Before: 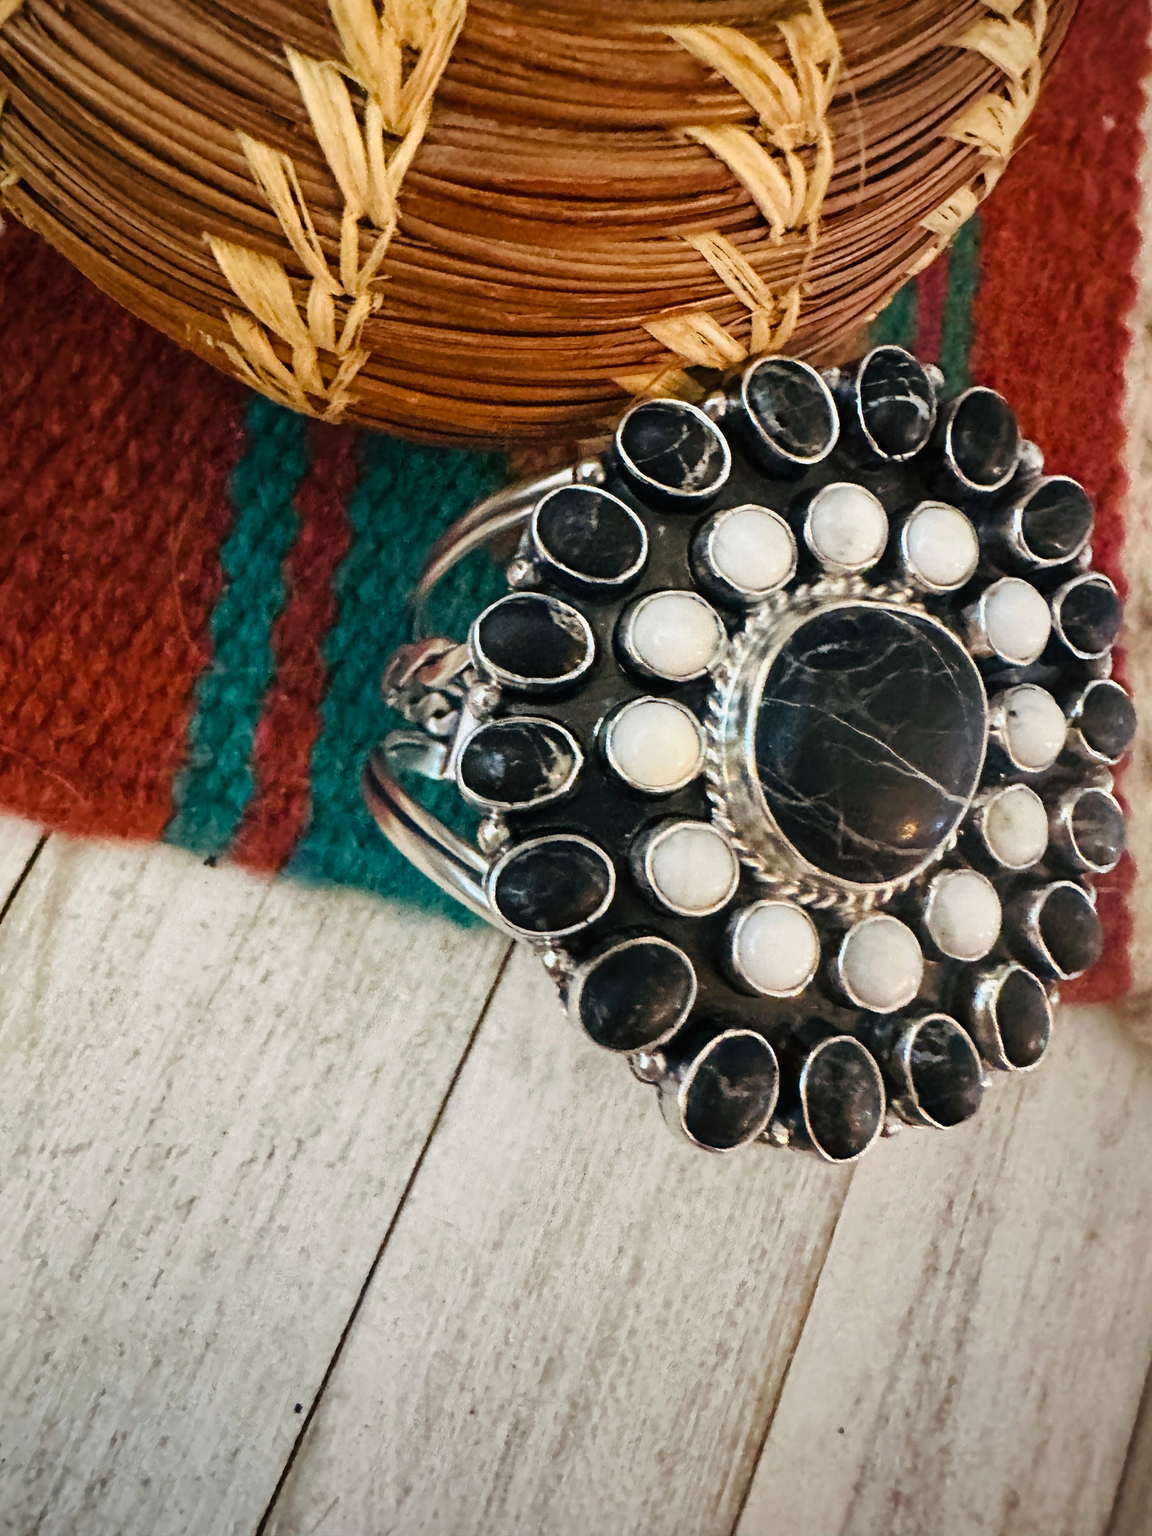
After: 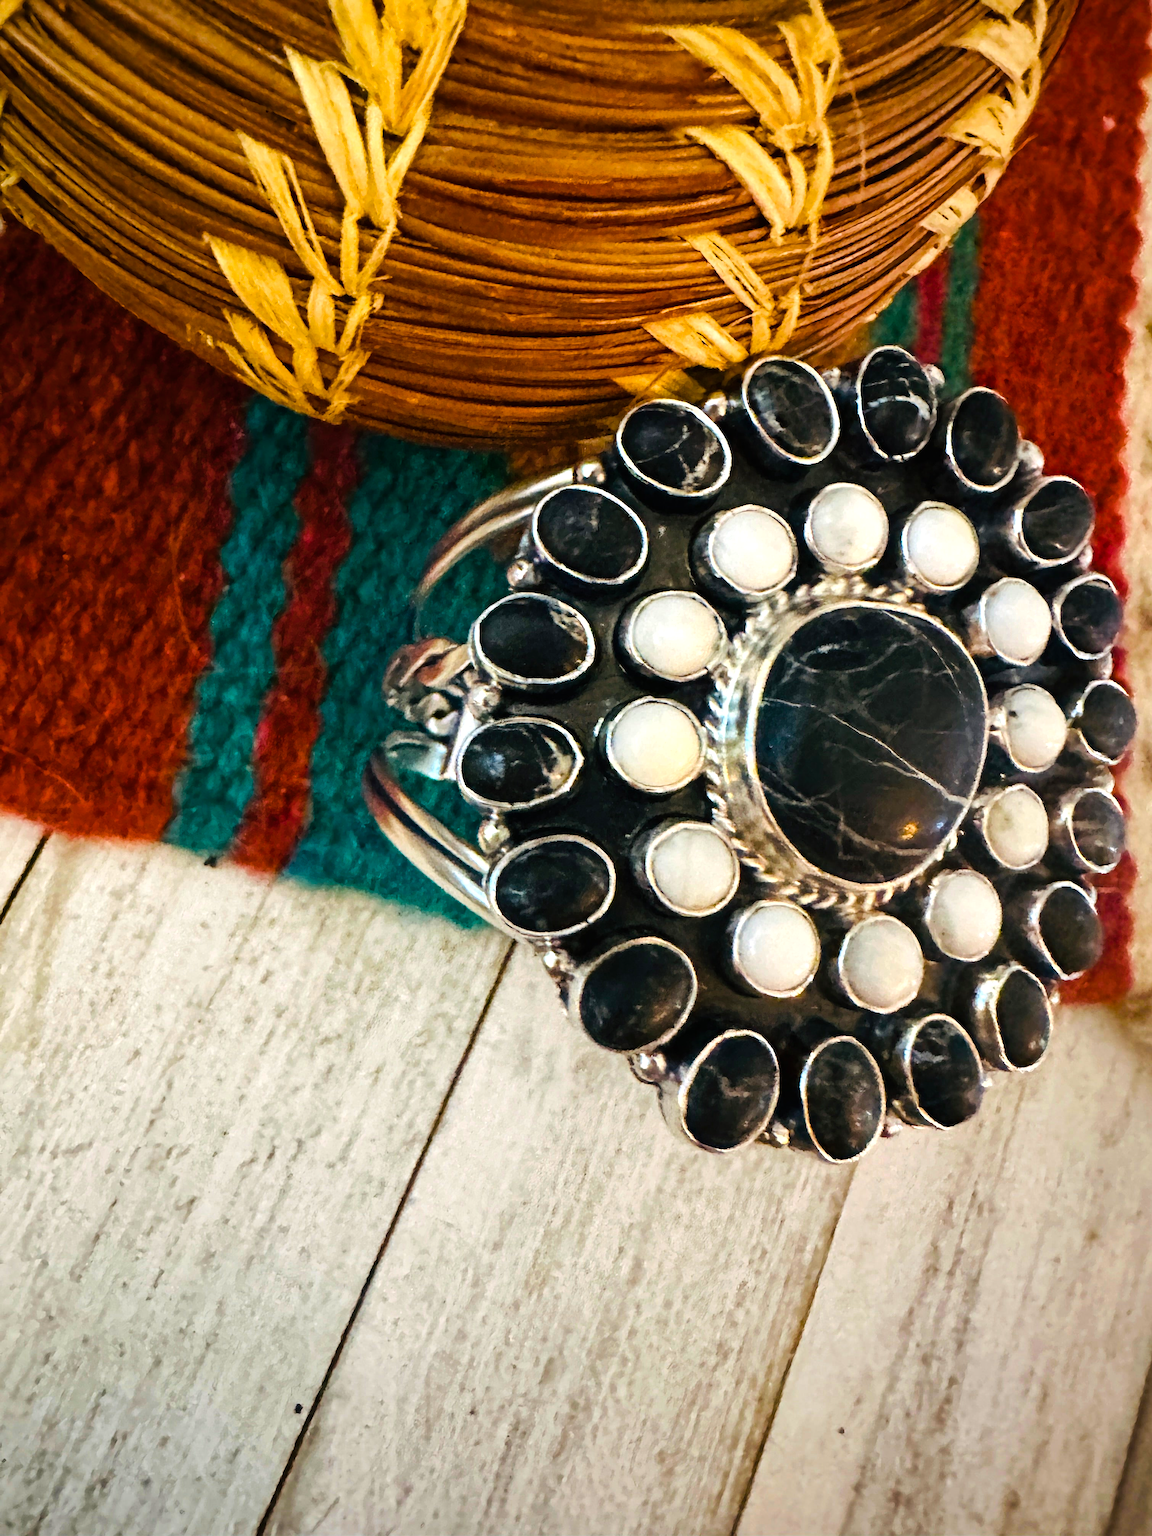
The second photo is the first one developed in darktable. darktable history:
tone equalizer: -8 EV -0.454 EV, -7 EV -0.419 EV, -6 EV -0.311 EV, -5 EV -0.199 EV, -3 EV 0.252 EV, -2 EV 0.353 EV, -1 EV 0.377 EV, +0 EV 0.421 EV, edges refinement/feathering 500, mask exposure compensation -1.57 EV, preserve details no
color balance rgb: shadows lift › luminance -10.12%, shadows lift › chroma 0.675%, shadows lift › hue 111.92°, linear chroma grading › shadows 9.487%, linear chroma grading › highlights 9.412%, linear chroma grading › global chroma 14.438%, linear chroma grading › mid-tones 14.572%, perceptual saturation grading › global saturation 19.359%
shadows and highlights: radius 125.06, shadows 21.11, highlights -21.46, low approximation 0.01
